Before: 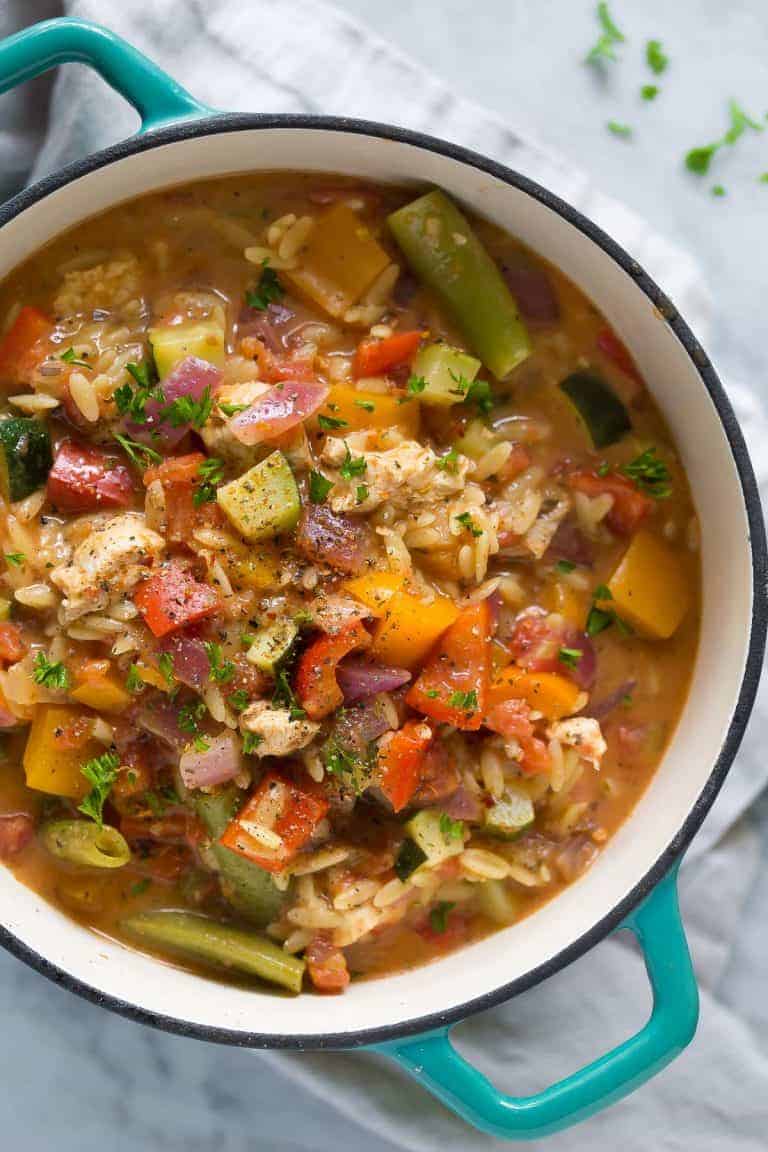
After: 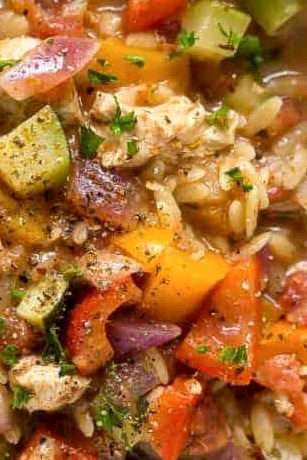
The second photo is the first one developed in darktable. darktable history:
crop: left 30%, top 30%, right 30%, bottom 30%
local contrast: detail 130%
